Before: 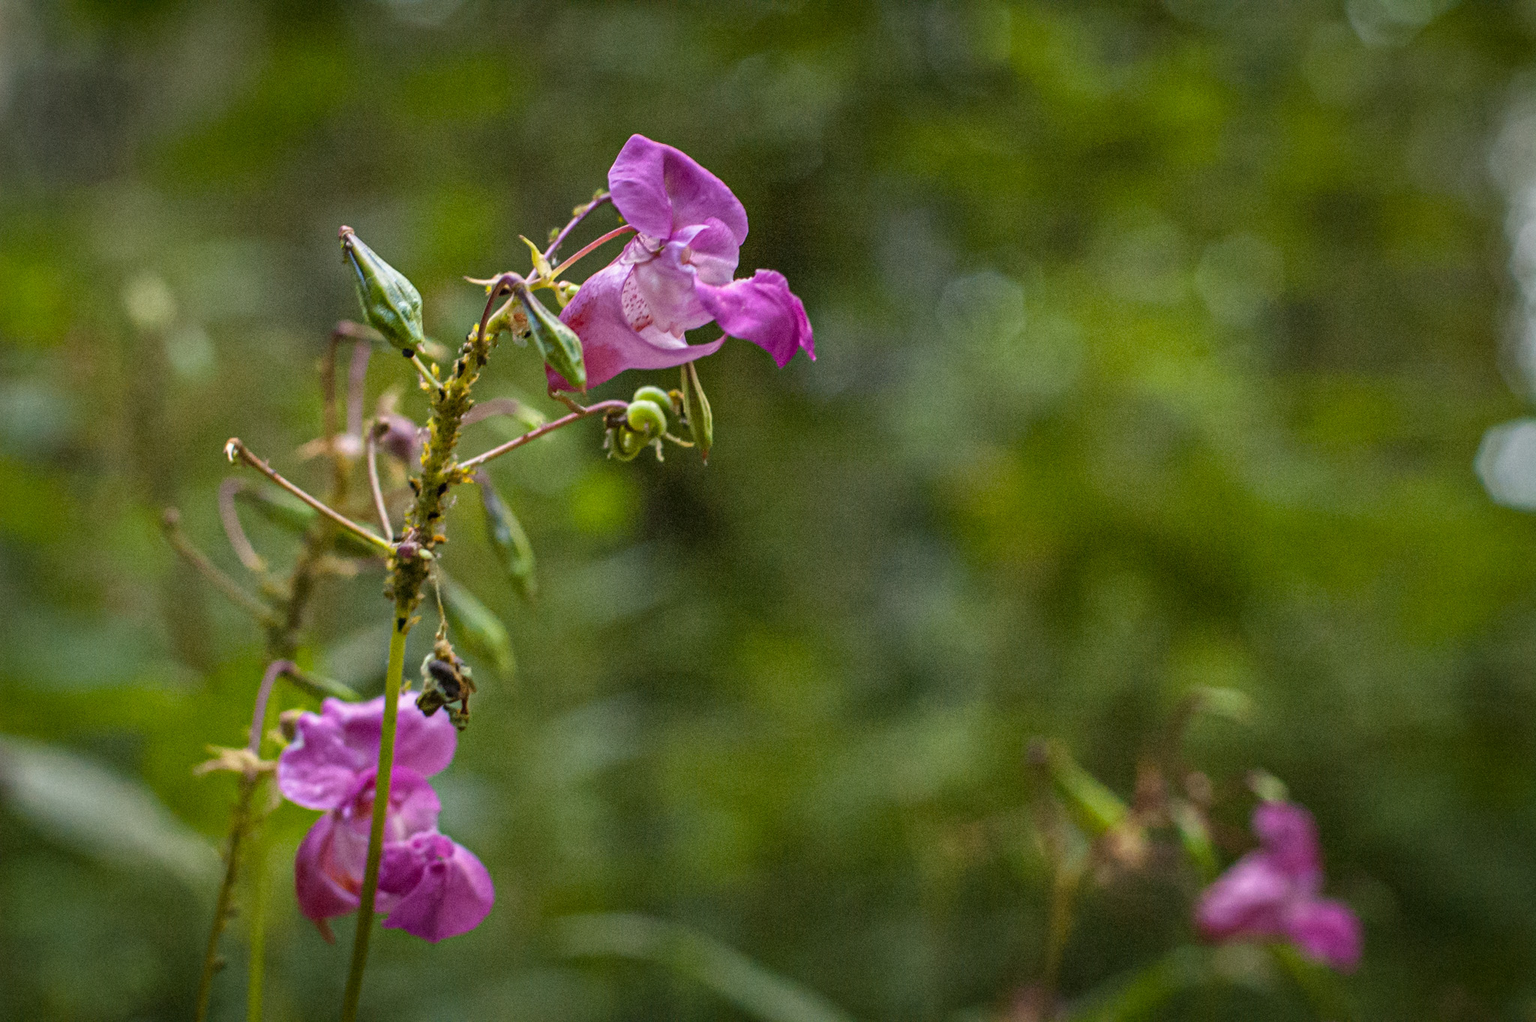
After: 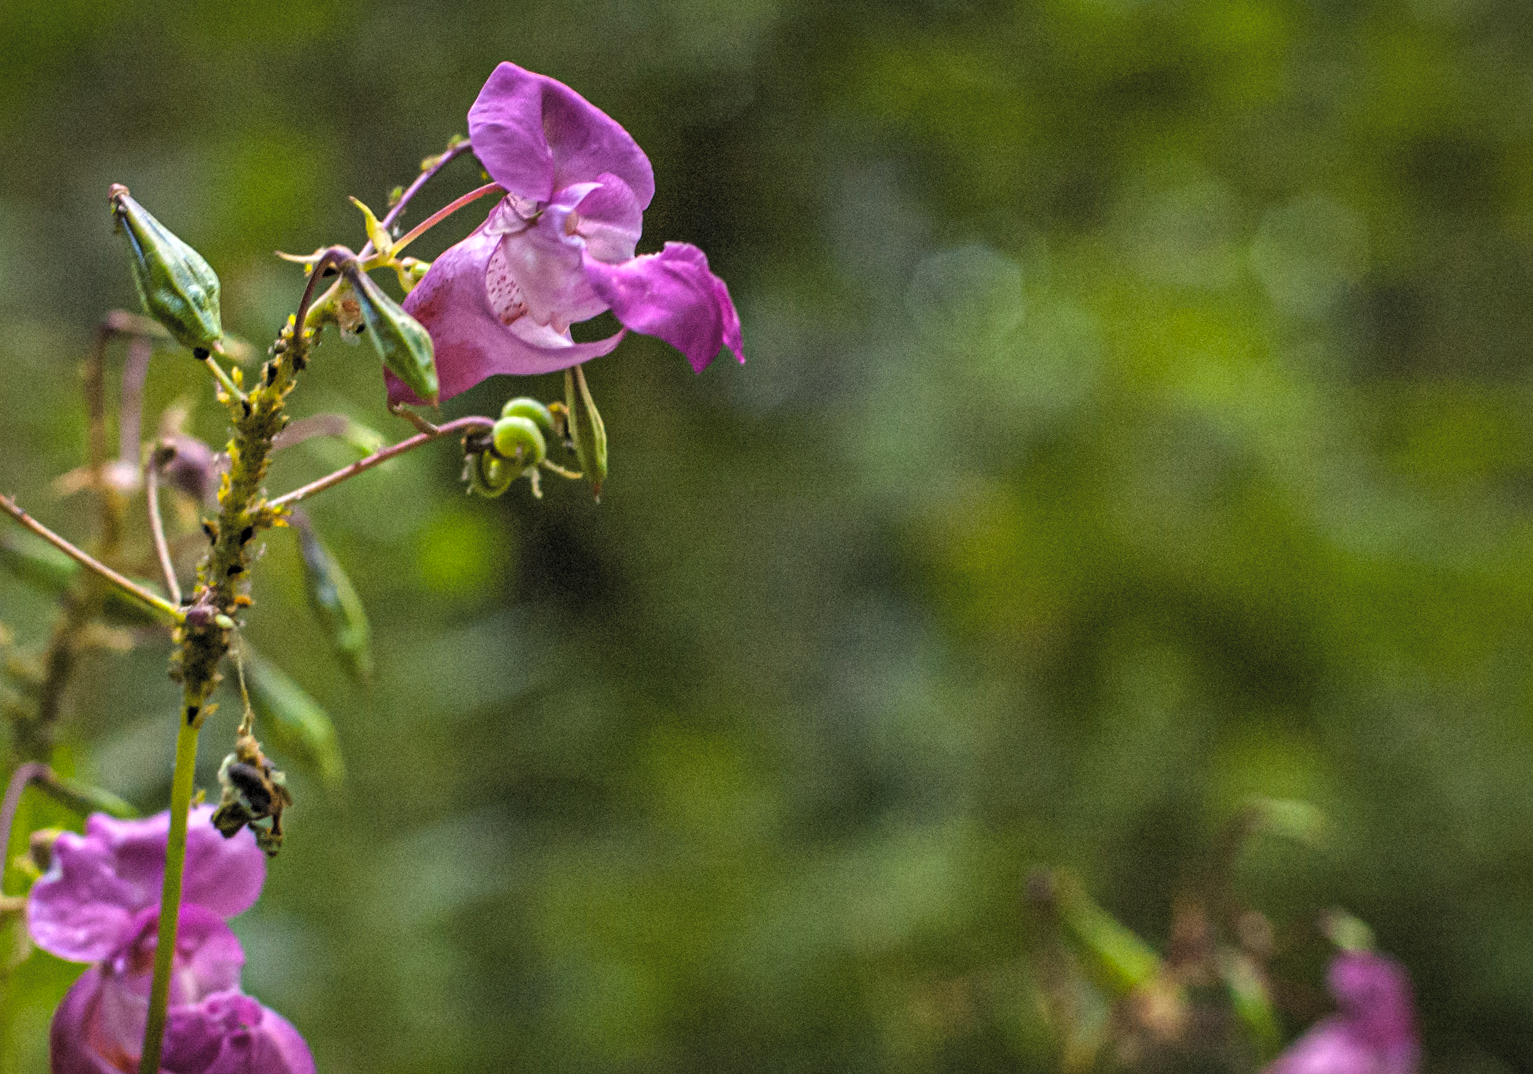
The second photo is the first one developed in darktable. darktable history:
contrast brightness saturation: contrast -0.28
crop: left 16.768%, top 8.653%, right 8.362%, bottom 12.485%
base curve: preserve colors none
levels: mode automatic, black 0.023%, white 99.97%, levels [0.062, 0.494, 0.925]
